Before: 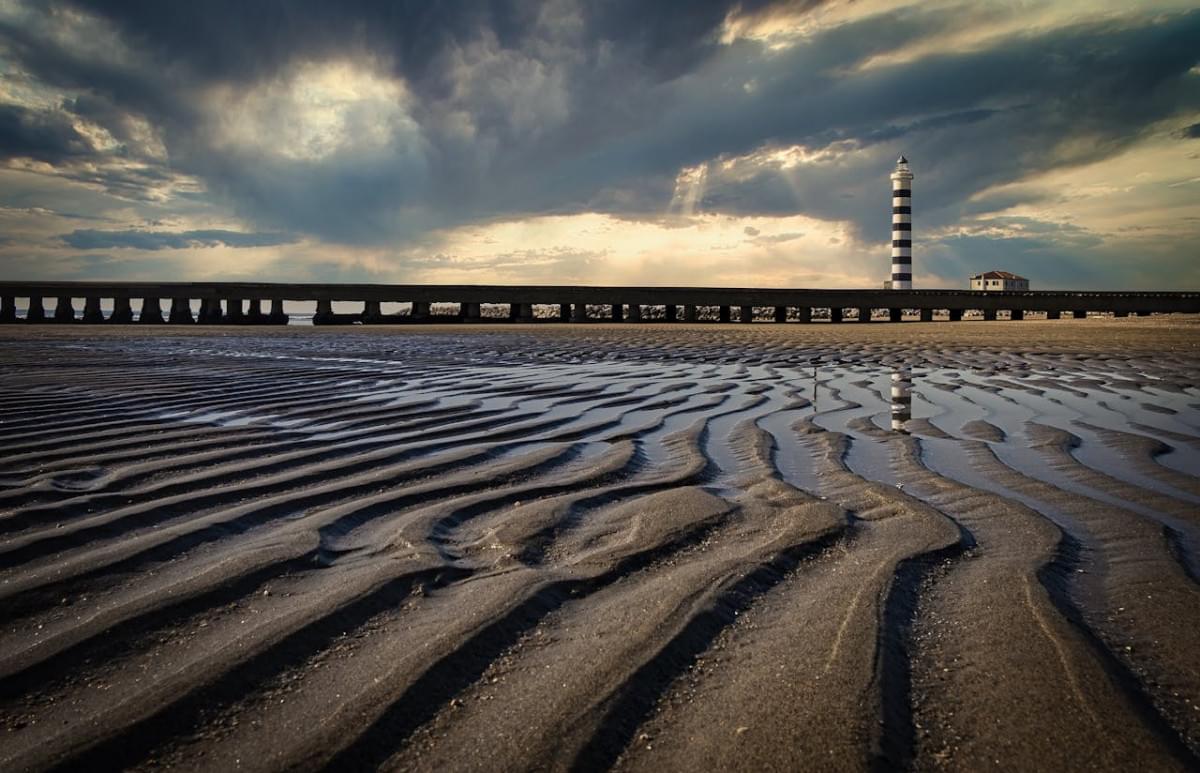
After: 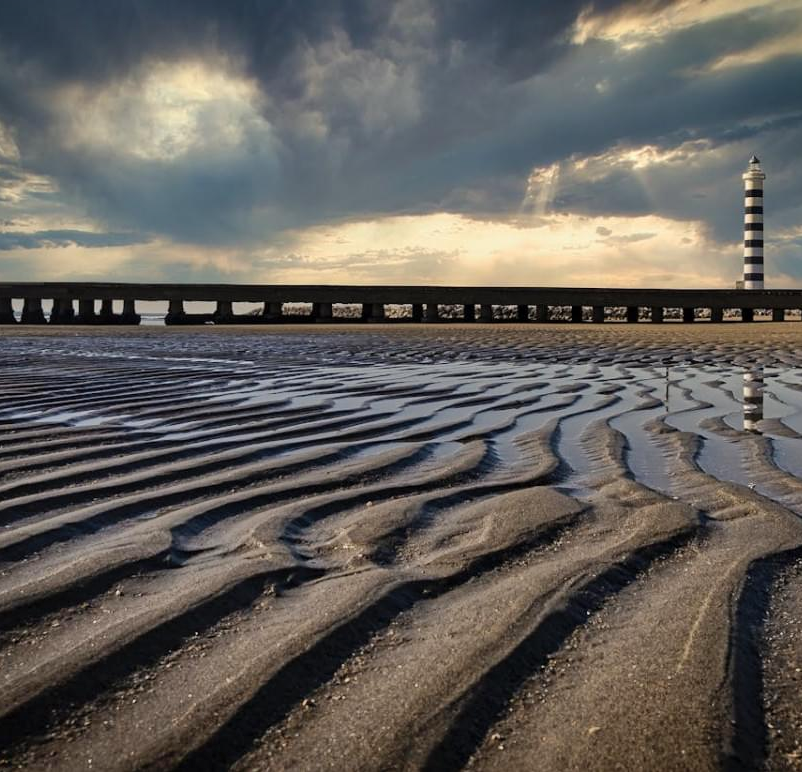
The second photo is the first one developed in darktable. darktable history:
crop and rotate: left 12.366%, right 20.775%
shadows and highlights: low approximation 0.01, soften with gaussian
